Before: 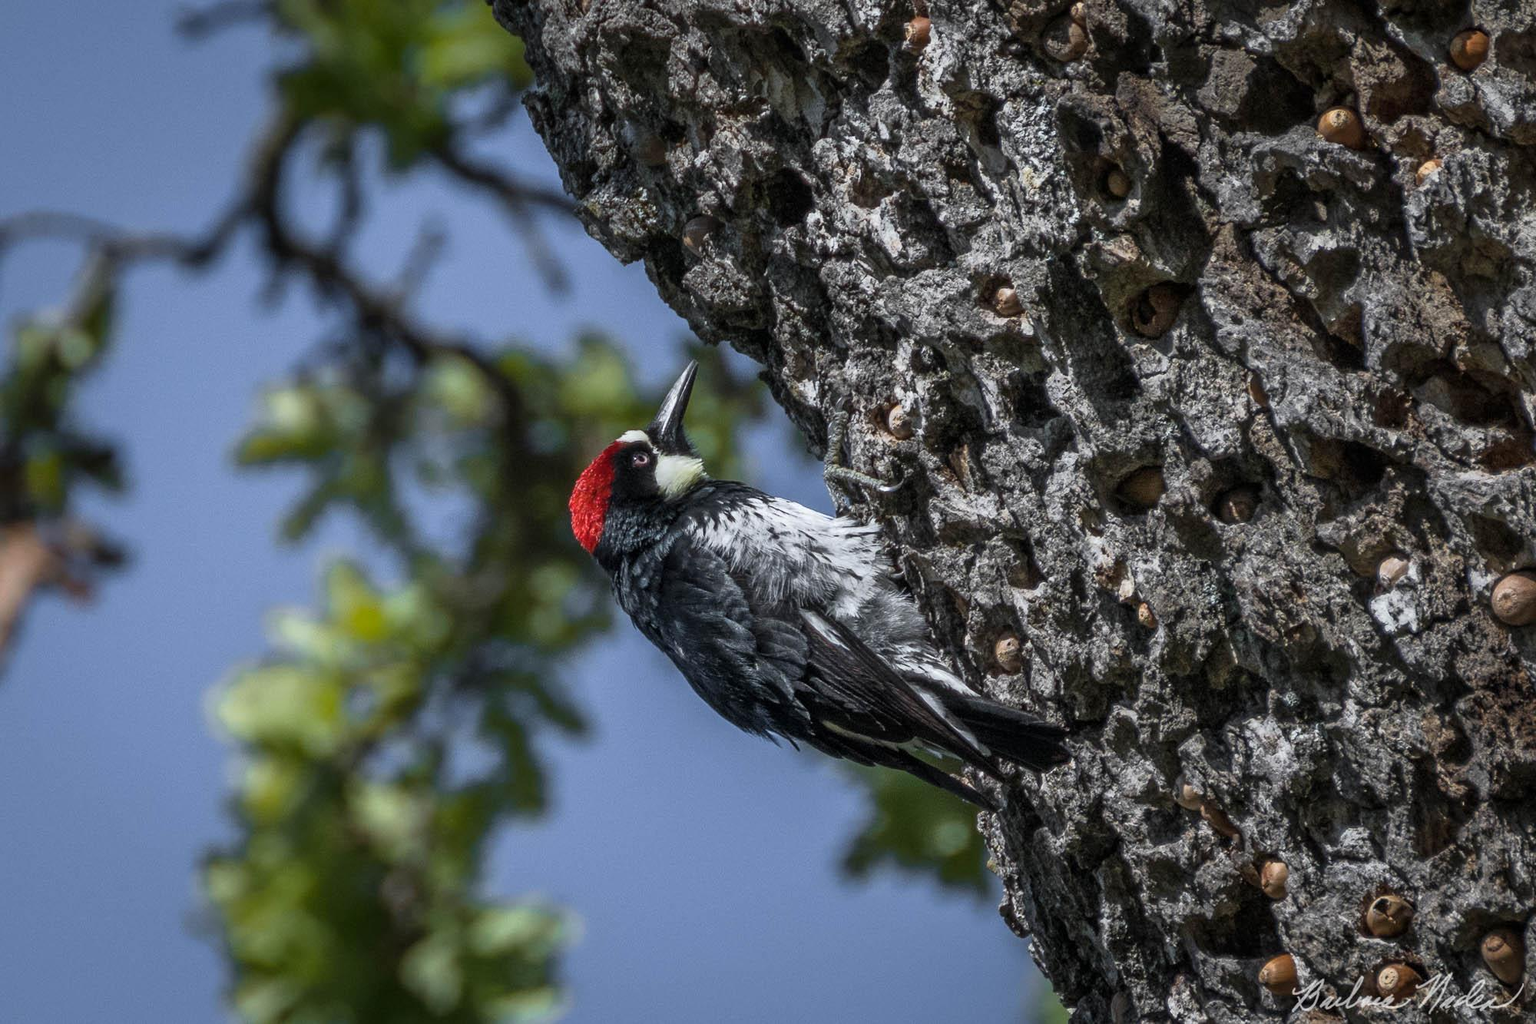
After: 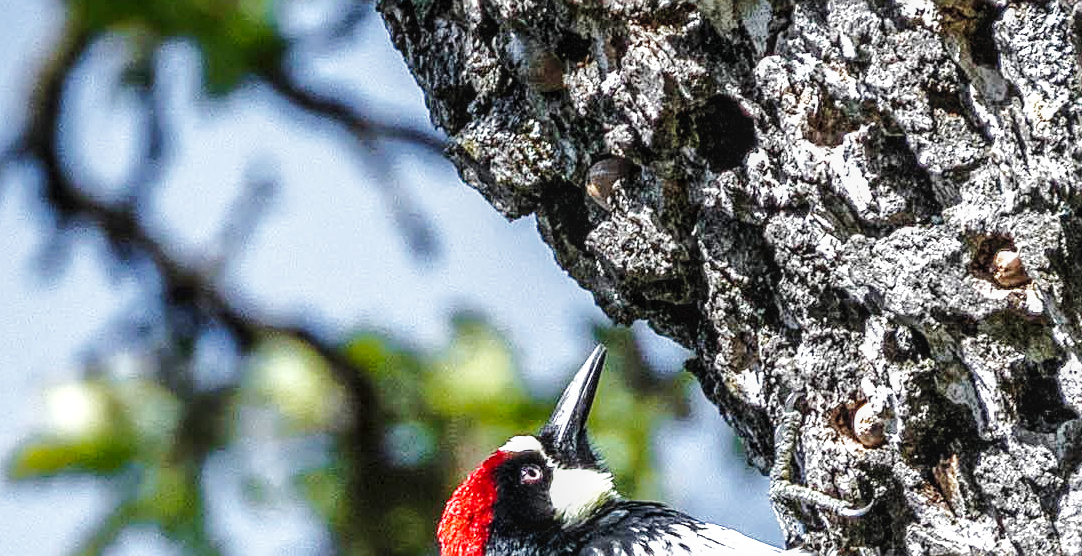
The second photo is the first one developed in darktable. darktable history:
local contrast: on, module defaults
tone equalizer: -8 EV -0.405 EV, -7 EV -0.386 EV, -6 EV -0.339 EV, -5 EV -0.237 EV, -3 EV 0.242 EV, -2 EV 0.341 EV, -1 EV 0.391 EV, +0 EV 0.437 EV, edges refinement/feathering 500, mask exposure compensation -1.57 EV, preserve details no
crop: left 15.182%, top 9.314%, right 30.688%, bottom 48.915%
exposure: black level correction 0.001, exposure 0.498 EV, compensate highlight preservation false
shadows and highlights: shadows 39.27, highlights -59.92
base curve: curves: ch0 [(0, 0.003) (0.001, 0.002) (0.006, 0.004) (0.02, 0.022) (0.048, 0.086) (0.094, 0.234) (0.162, 0.431) (0.258, 0.629) (0.385, 0.8) (0.548, 0.918) (0.751, 0.988) (1, 1)], preserve colors none
sharpen: amount 0.485
